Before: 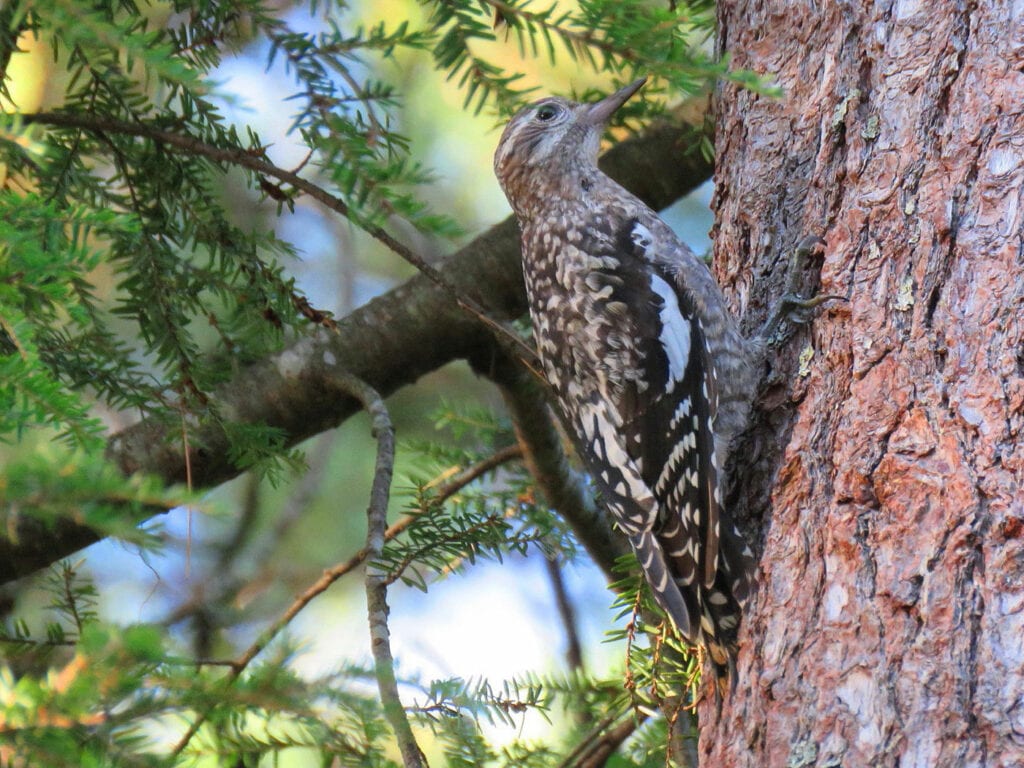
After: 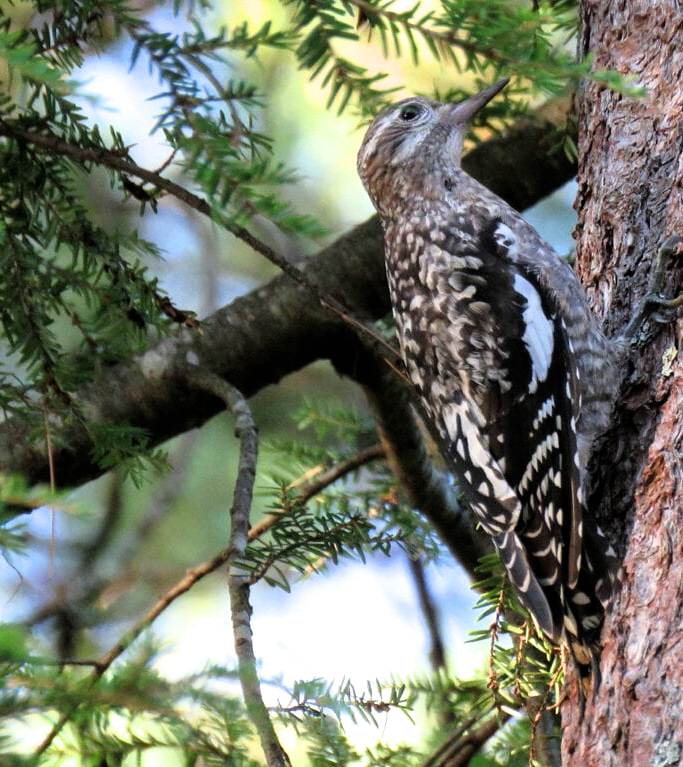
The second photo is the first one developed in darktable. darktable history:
filmic rgb: black relative exposure -8.22 EV, white relative exposure 2.2 EV, target white luminance 99.945%, hardness 7.1, latitude 75.61%, contrast 1.323, highlights saturation mix -1.54%, shadows ↔ highlights balance 30.51%
crop and rotate: left 13.399%, right 19.891%
